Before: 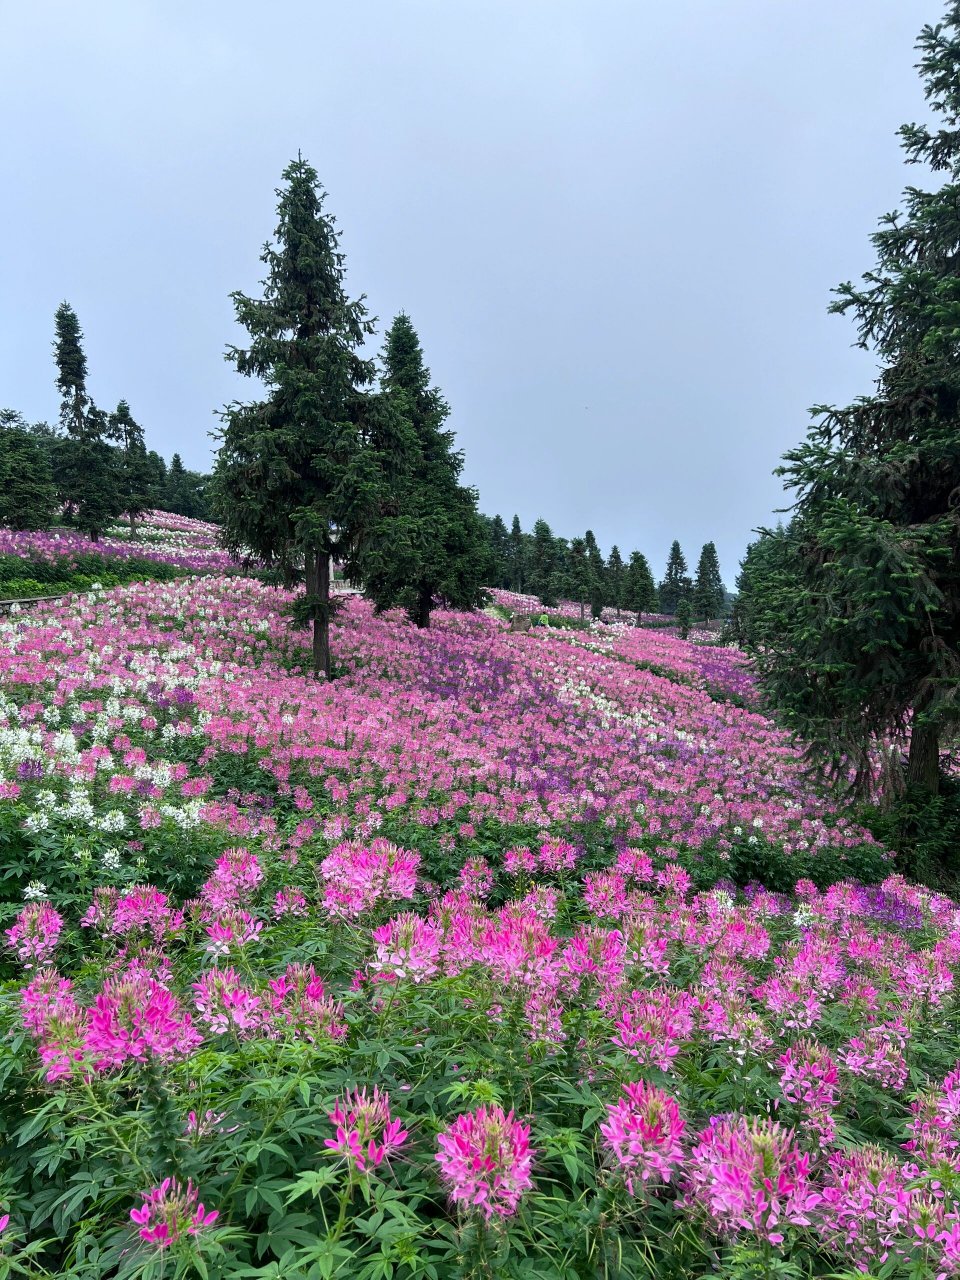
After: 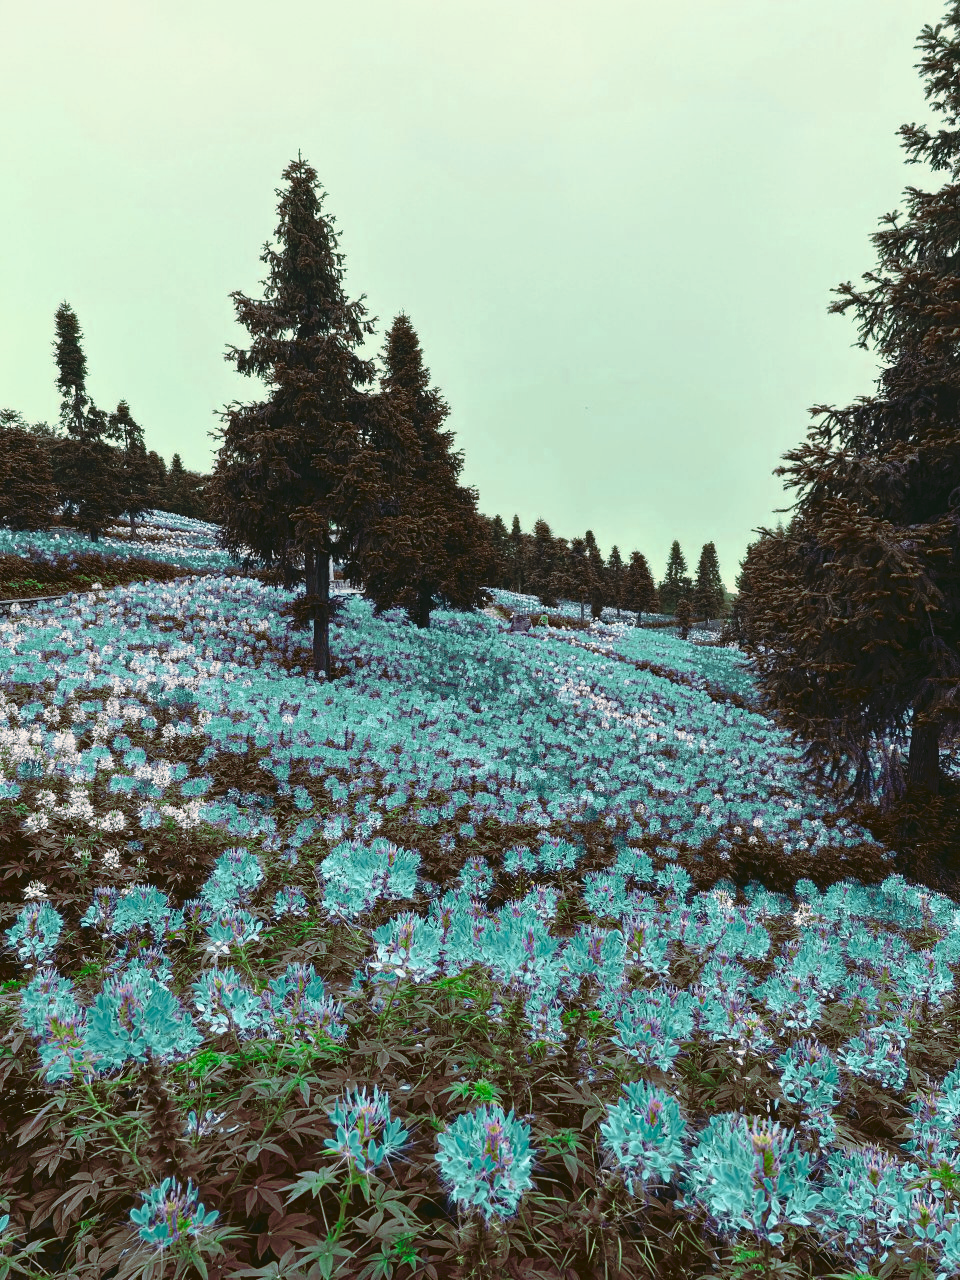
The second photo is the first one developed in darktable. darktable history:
tone curve: curves: ch0 [(0, 0) (0.003, 0.026) (0.011, 0.024) (0.025, 0.022) (0.044, 0.031) (0.069, 0.067) (0.1, 0.094) (0.136, 0.102) (0.177, 0.14) (0.224, 0.189) (0.277, 0.238) (0.335, 0.325) (0.399, 0.379) (0.468, 0.453) (0.543, 0.528) (0.623, 0.609) (0.709, 0.695) (0.801, 0.793) (0.898, 0.898) (1, 1)], preserve colors none
color look up table: target L [87.08, 84.26, 57.29, 77.81, 62.37, 34.13, 79.53, 58.73, 64.85, 36.8, 62.18, 56.64, 45.62, 13.72, 40.86, 20.88, 17.16, 58.46, 58.48, 55.69, 43.98, 70.49, 44.74, 62.82, 73.58, 57.41, 30.63, 48.35, 38.49, 13.53, 87.28, 81.97, 83.4, 62.56, 70.5, 89.43, 62.49, 52.34, 43.87, 70.08, 28.72, 40.3, 15.24, 94.97, 91.53, 78.18, 83.01, 61.46, 27.39], target a [-19.3, 1.798, 52.08, -47.17, 18.92, 60.2, -3.223, -54.71, 5.942, 50.86, -23.35, -18.54, -41.66, 36.17, -4.077, 31.07, 0.572, 55.88, 22.26, 32.99, 63.7, -25.51, 71.28, -20.11, -37.19, -36.36, 46.8, -26.96, -20.11, 27.72, -5.395, -24.41, -20.39, -34.77, -28.96, -32.18, -35.08, -2.865, -13.93, -32.12, -19.74, -21.21, -1.141, -6.657, -39.21, -10.42, -62.19, -19.74, -0.889], target b [32.72, 80.09, 49.18, 73.46, -29.73, -55.81, 22.12, 46.78, -15.26, 0.221, 58.28, 22.3, 26.74, -44.06, 36.78, 3.316, 22.37, 4.195, -49.82, -35.01, 19.36, -7.423, -56.86, -37.25, -14.52, -10.91, -31.32, -11.99, -8.554, -33.15, -4.982, -6.57, -2.433, -10.18, -8.259, -9.124, -10.93, -4.988, -1.877, -7.798, -4.979, -4.431, -0.342, 18.59, 52.46, 60.58, 67.74, 37.58, 20.81], num patches 49
